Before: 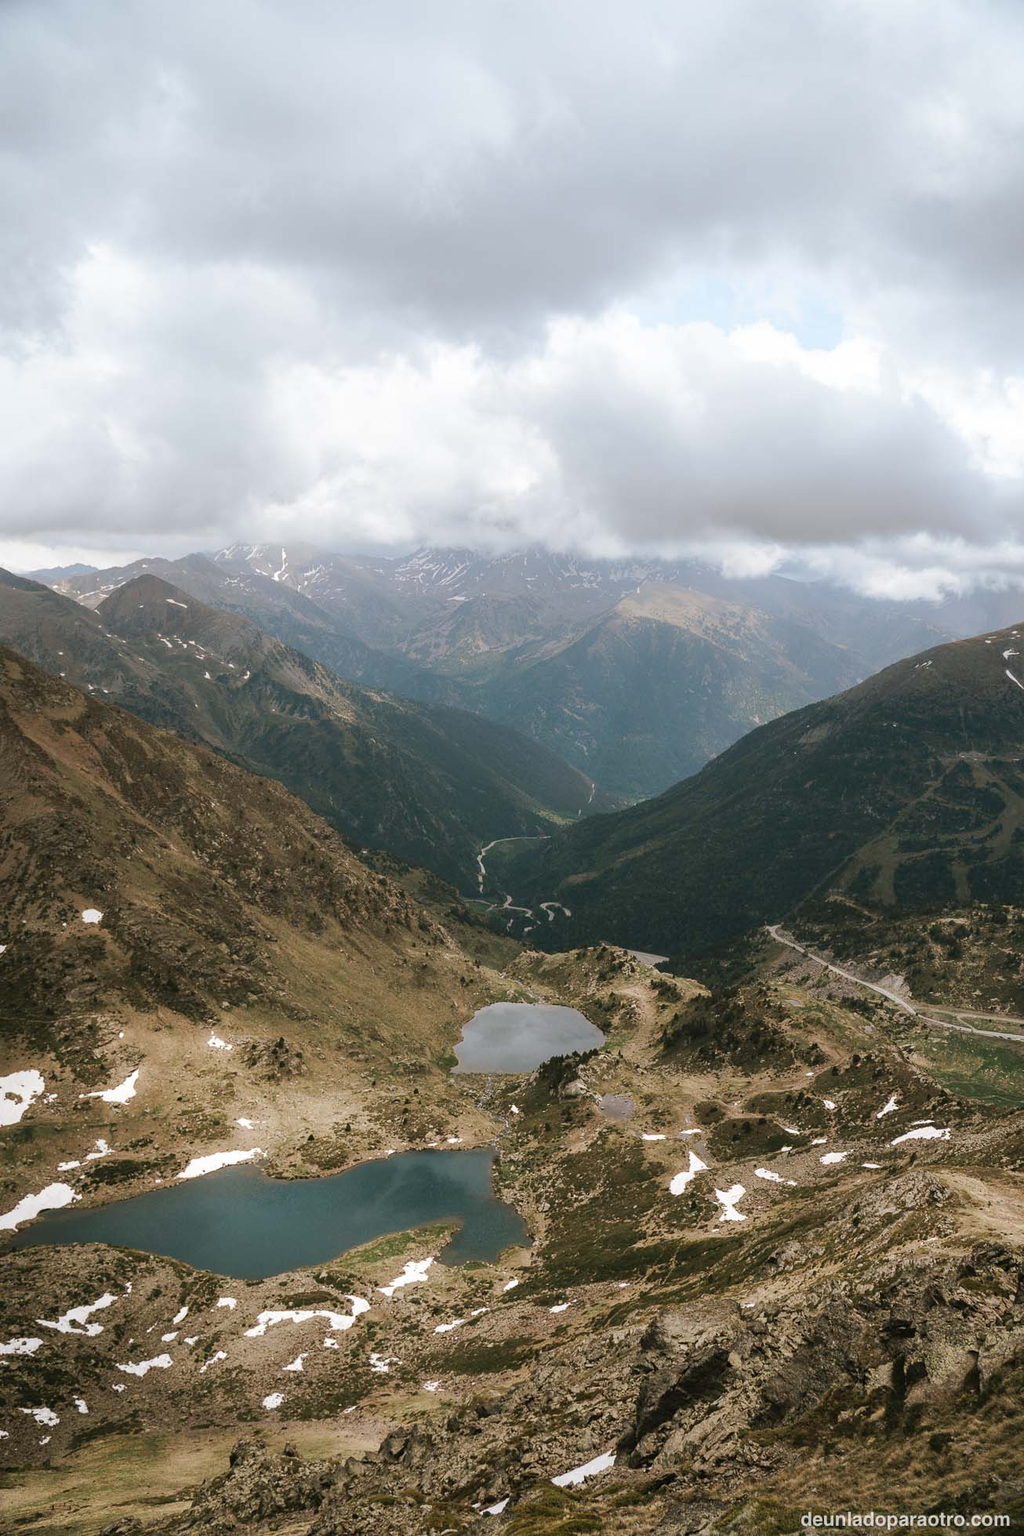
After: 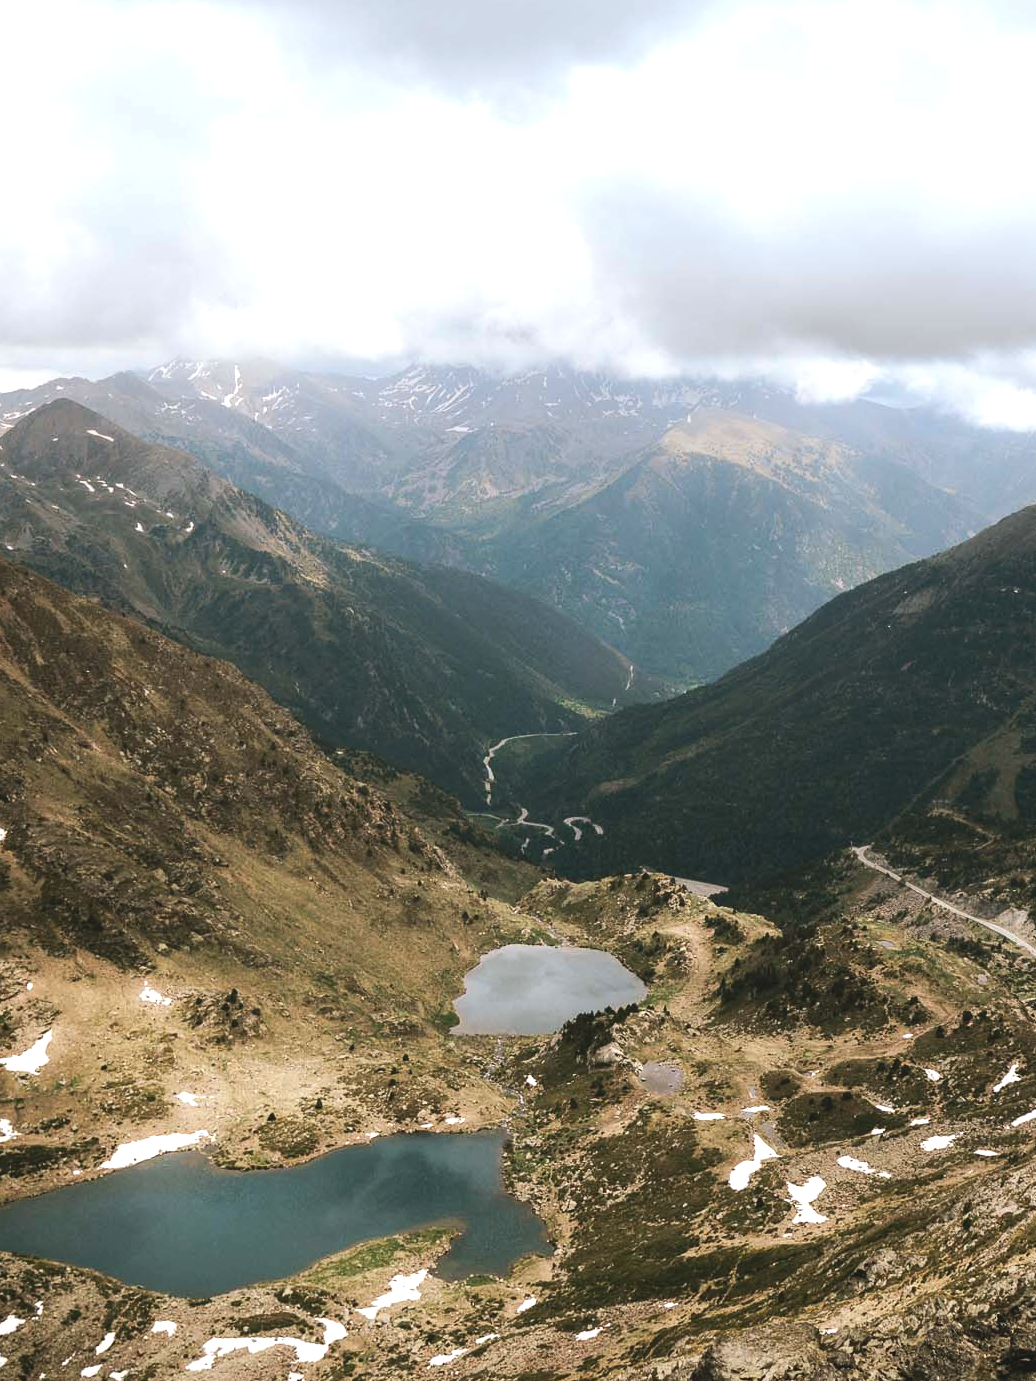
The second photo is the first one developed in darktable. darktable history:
crop: left 9.648%, top 17.06%, right 10.977%, bottom 12.401%
contrast brightness saturation: contrast -0.097, brightness 0.044, saturation 0.083
tone equalizer: -8 EV -0.789 EV, -7 EV -0.73 EV, -6 EV -0.636 EV, -5 EV -0.388 EV, -3 EV 0.403 EV, -2 EV 0.6 EV, -1 EV 0.678 EV, +0 EV 0.747 EV, edges refinement/feathering 500, mask exposure compensation -1.57 EV, preserve details no
